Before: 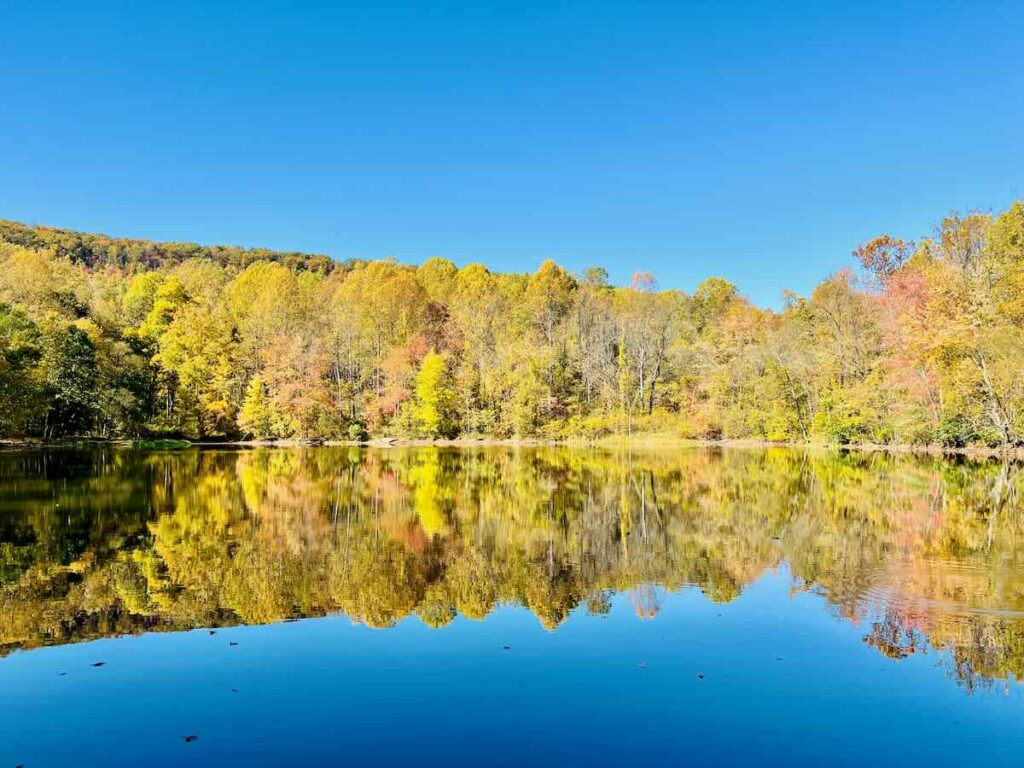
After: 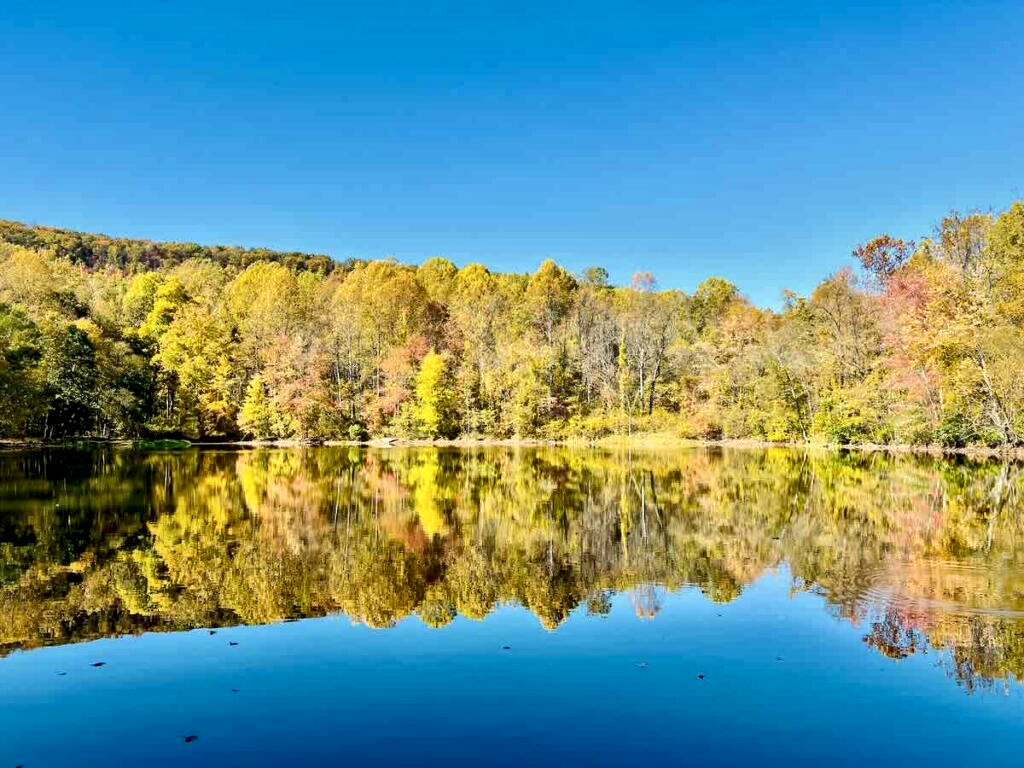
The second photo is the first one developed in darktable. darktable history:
contrast brightness saturation: contrast 0.03, brightness -0.04
local contrast: mode bilateral grid, contrast 25, coarseness 60, detail 151%, midtone range 0.2
